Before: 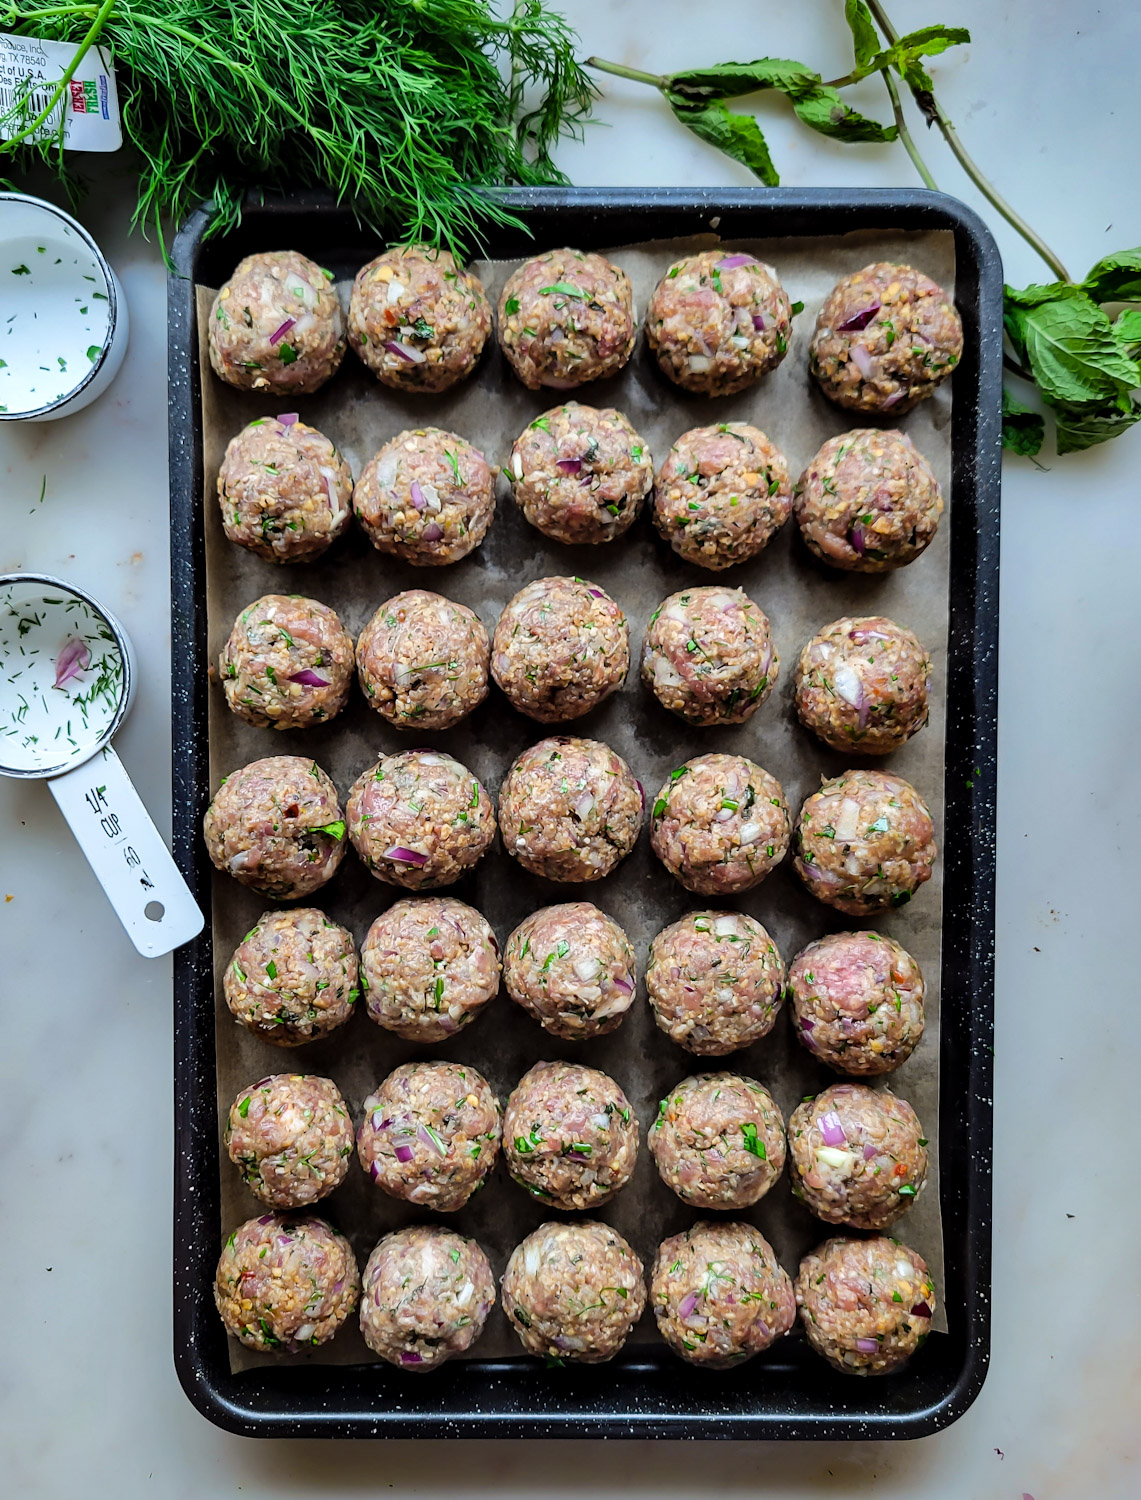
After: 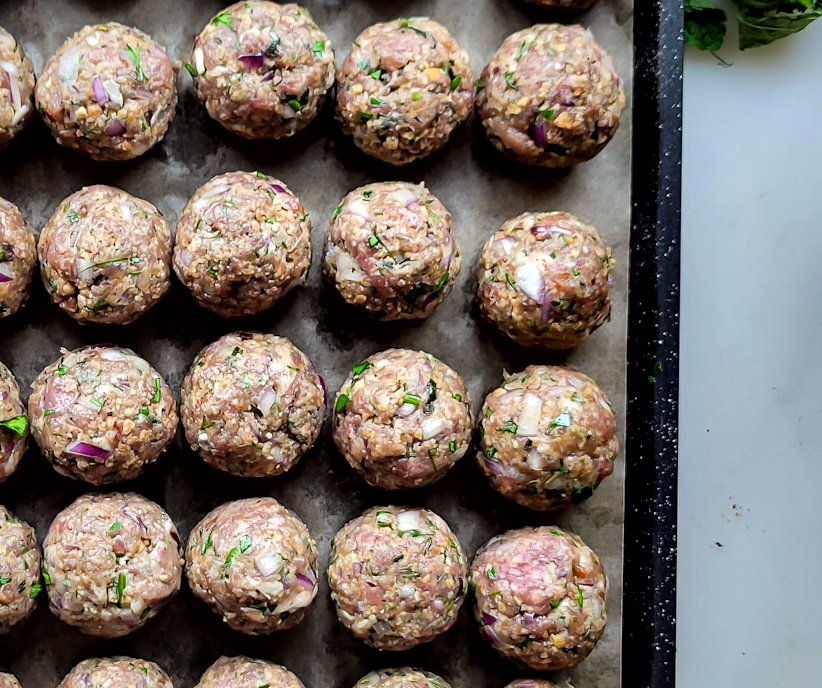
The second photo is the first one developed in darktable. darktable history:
crop and rotate: left 27.938%, top 27.046%, bottom 27.046%
local contrast: mode bilateral grid, contrast 100, coarseness 100, detail 165%, midtone range 0.2
